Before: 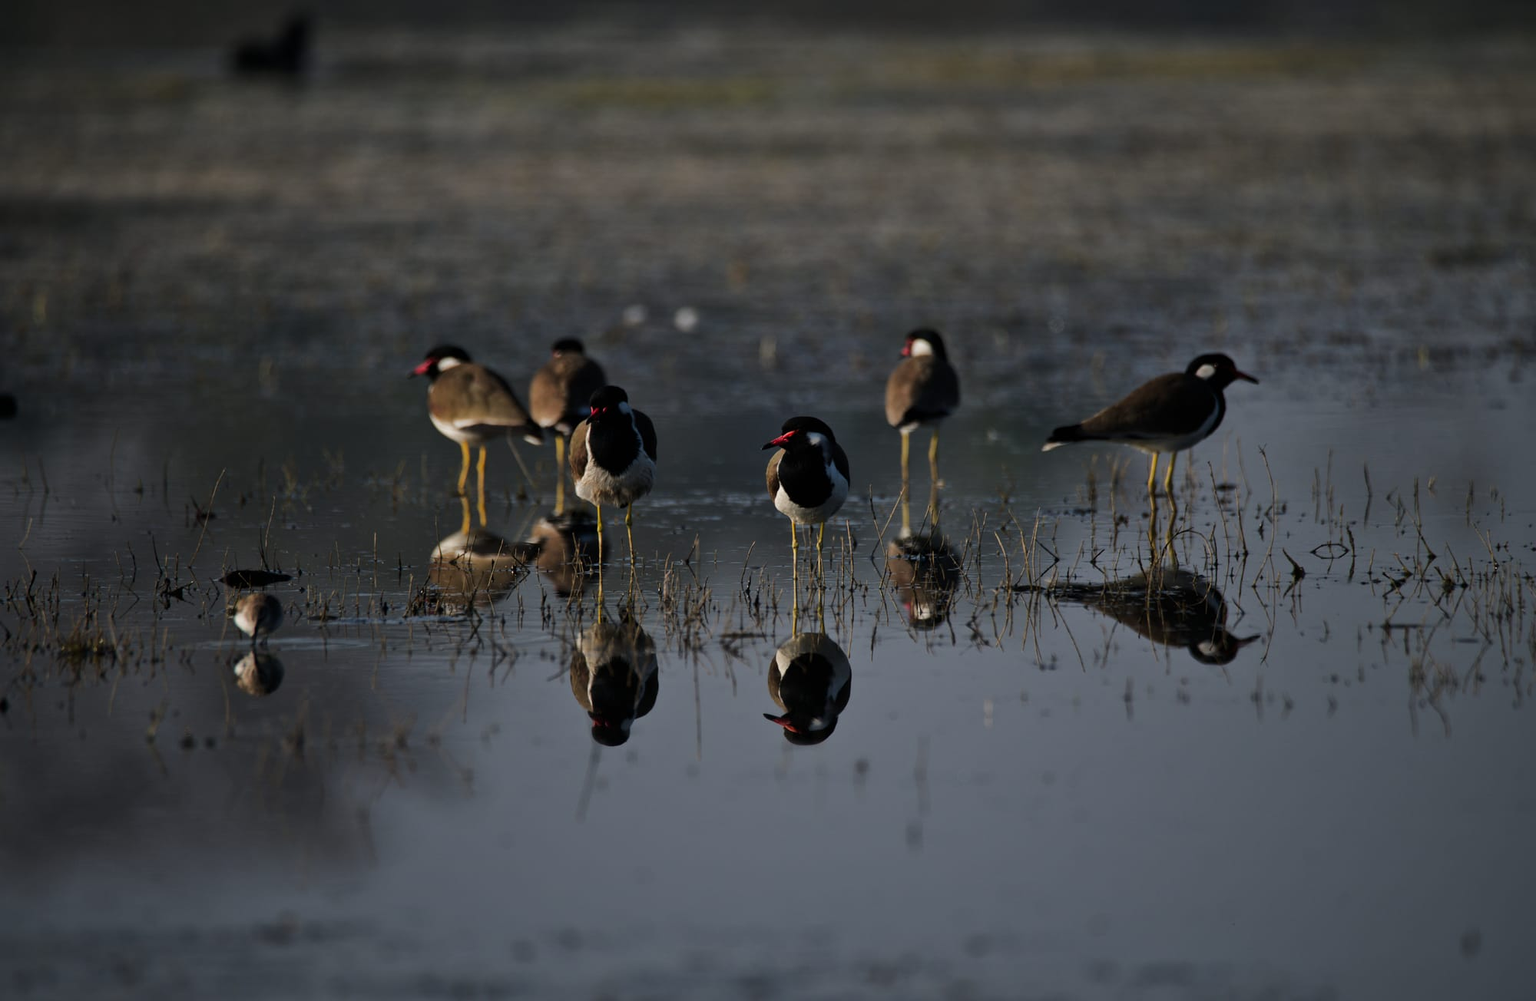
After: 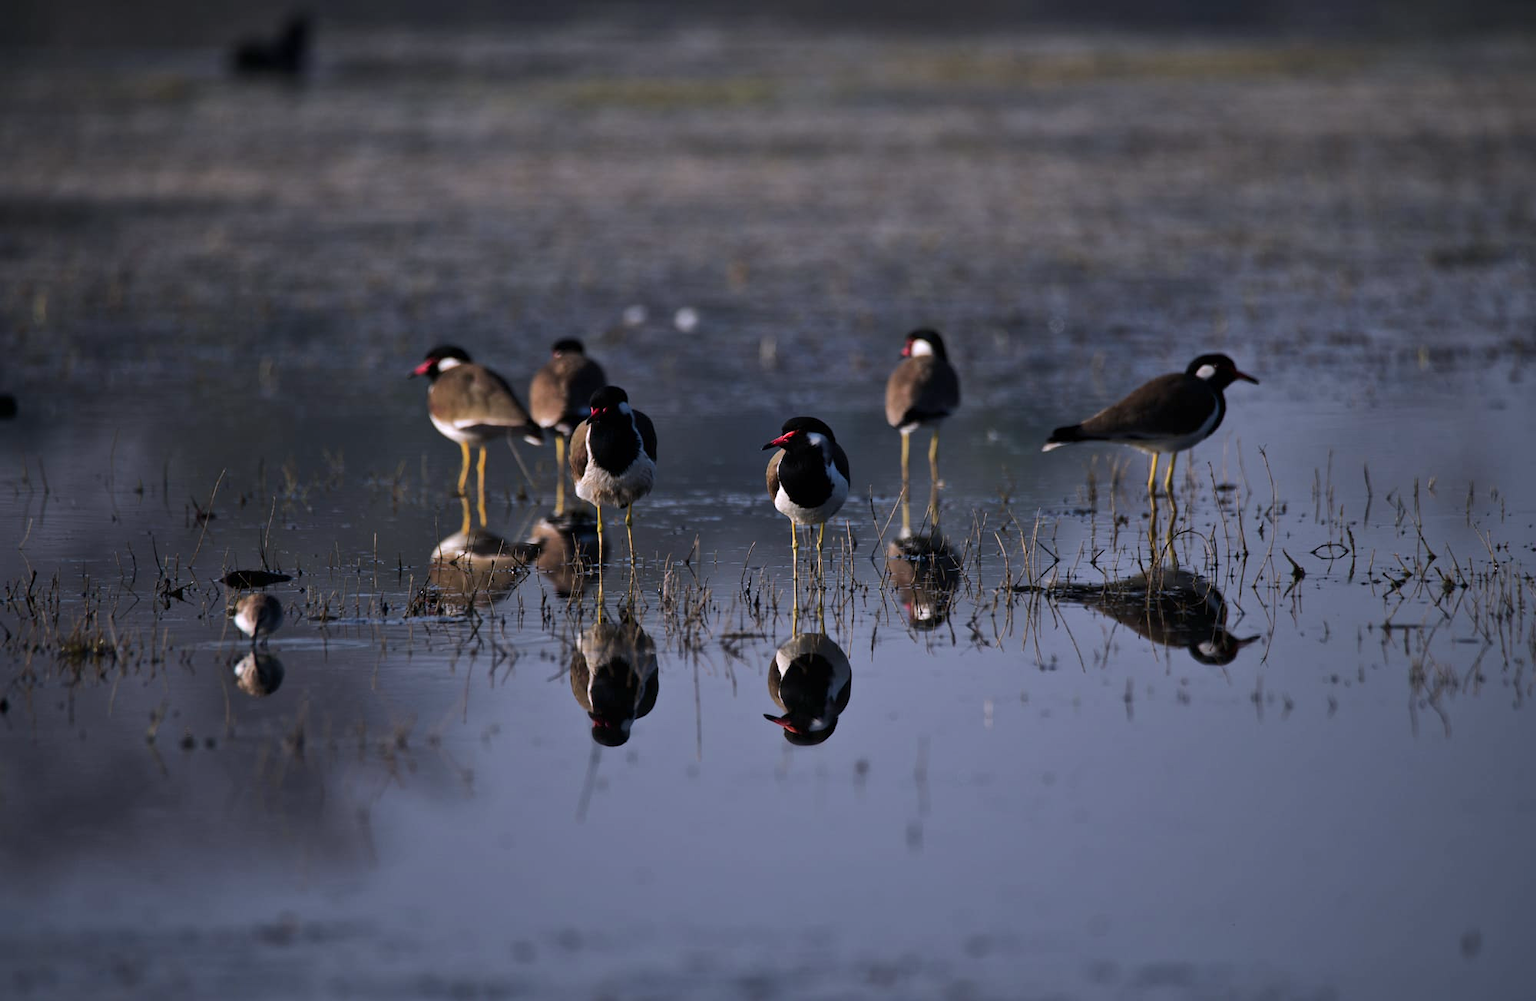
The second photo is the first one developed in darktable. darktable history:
color calibration: illuminant custom, x 0.363, y 0.385, temperature 4526.12 K
exposure: exposure 0.524 EV, compensate exposure bias true, compensate highlight preservation false
